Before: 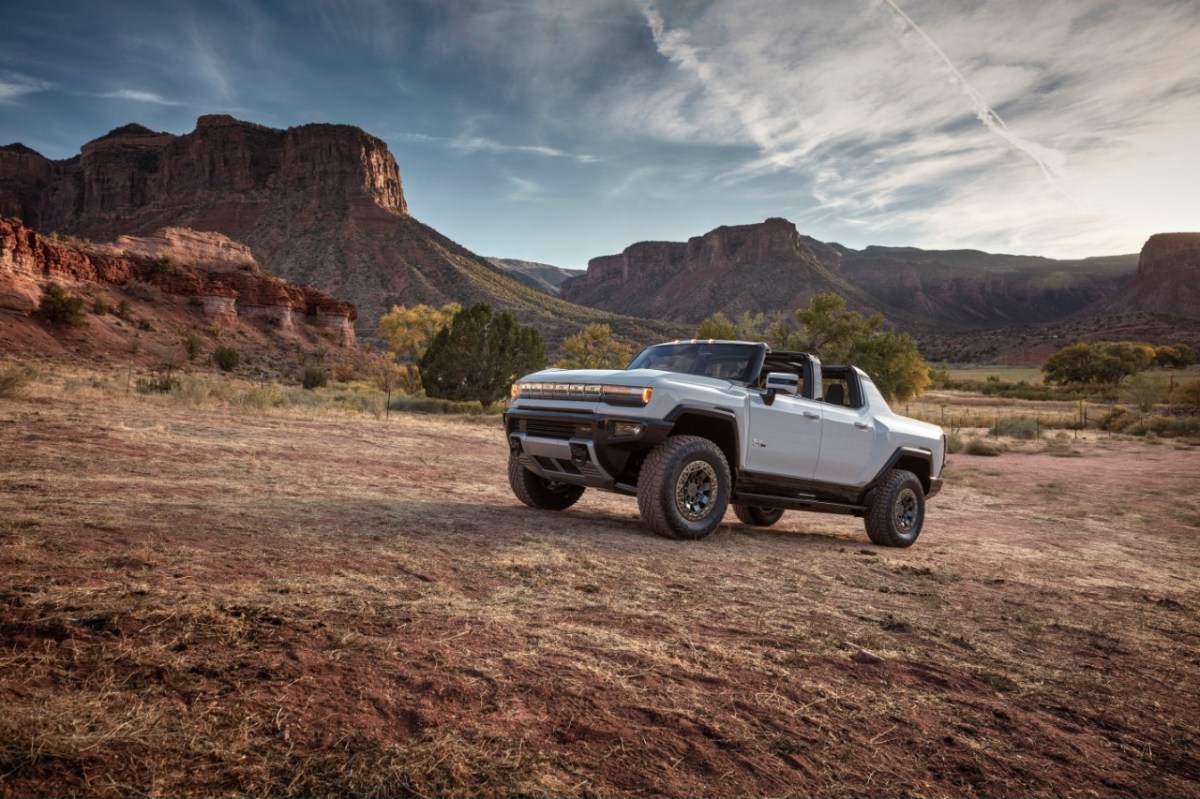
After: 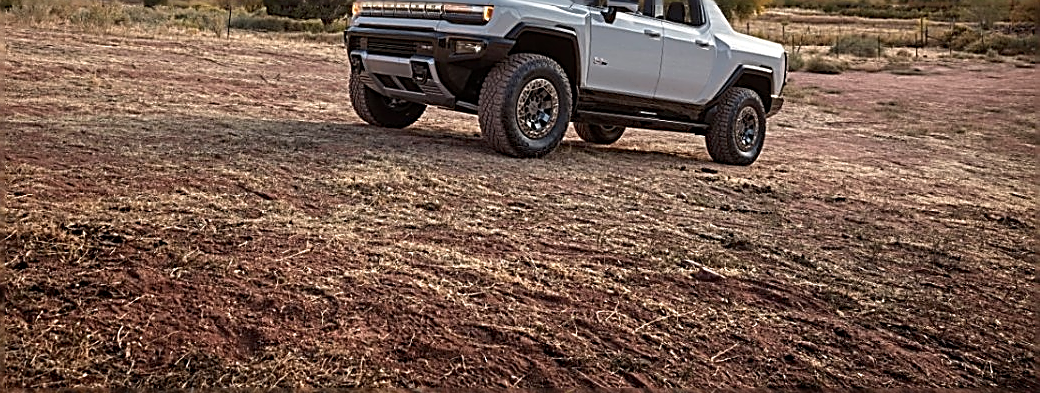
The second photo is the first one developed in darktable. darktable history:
sharpen: amount 1.993
crop and rotate: left 13.292%, top 47.93%, bottom 2.759%
